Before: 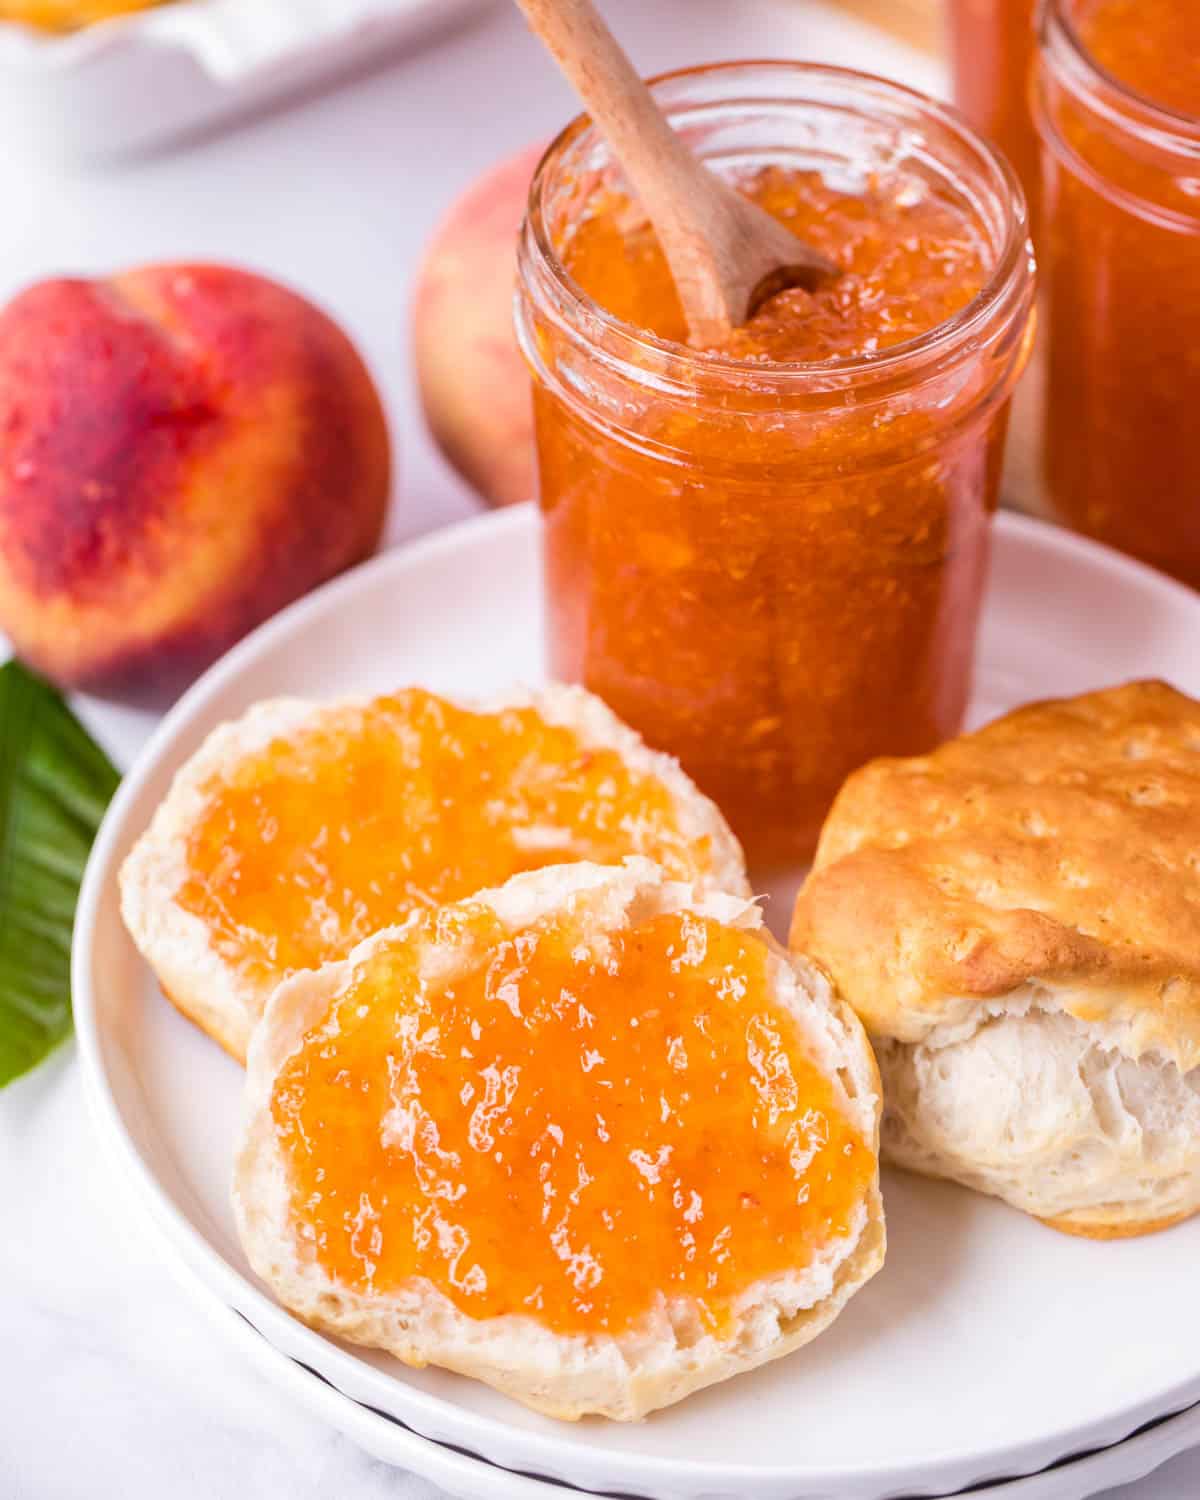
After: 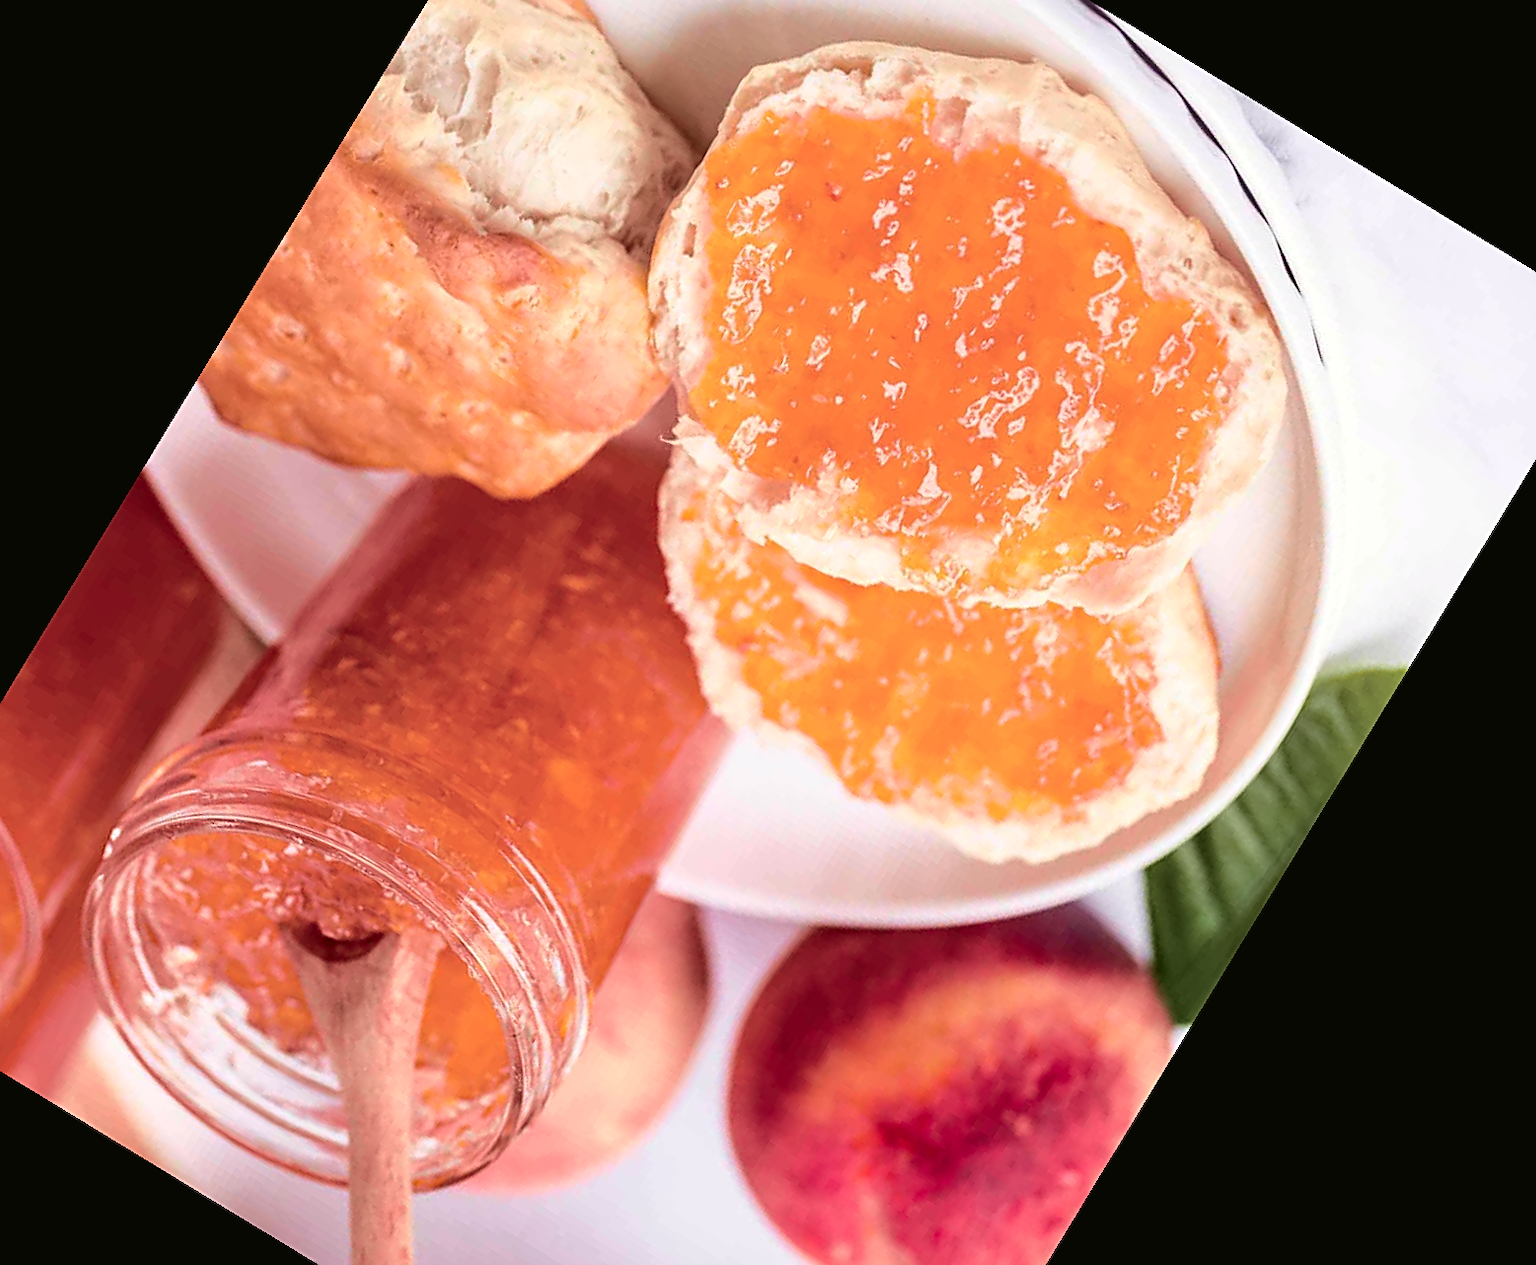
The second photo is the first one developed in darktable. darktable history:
haze removal: compatibility mode true, adaptive false
sharpen: on, module defaults
crop and rotate: angle 148.68°, left 9.111%, top 15.603%, right 4.588%, bottom 17.041%
tone curve: curves: ch0 [(0, 0.021) (0.059, 0.053) (0.212, 0.18) (0.337, 0.304) (0.495, 0.505) (0.725, 0.731) (0.89, 0.919) (1, 1)]; ch1 [(0, 0) (0.094, 0.081) (0.285, 0.299) (0.403, 0.436) (0.479, 0.475) (0.54, 0.55) (0.615, 0.637) (0.683, 0.688) (1, 1)]; ch2 [(0, 0) (0.257, 0.217) (0.434, 0.434) (0.498, 0.507) (0.527, 0.542) (0.597, 0.587) (0.658, 0.595) (1, 1)], color space Lab, independent channels, preserve colors none
